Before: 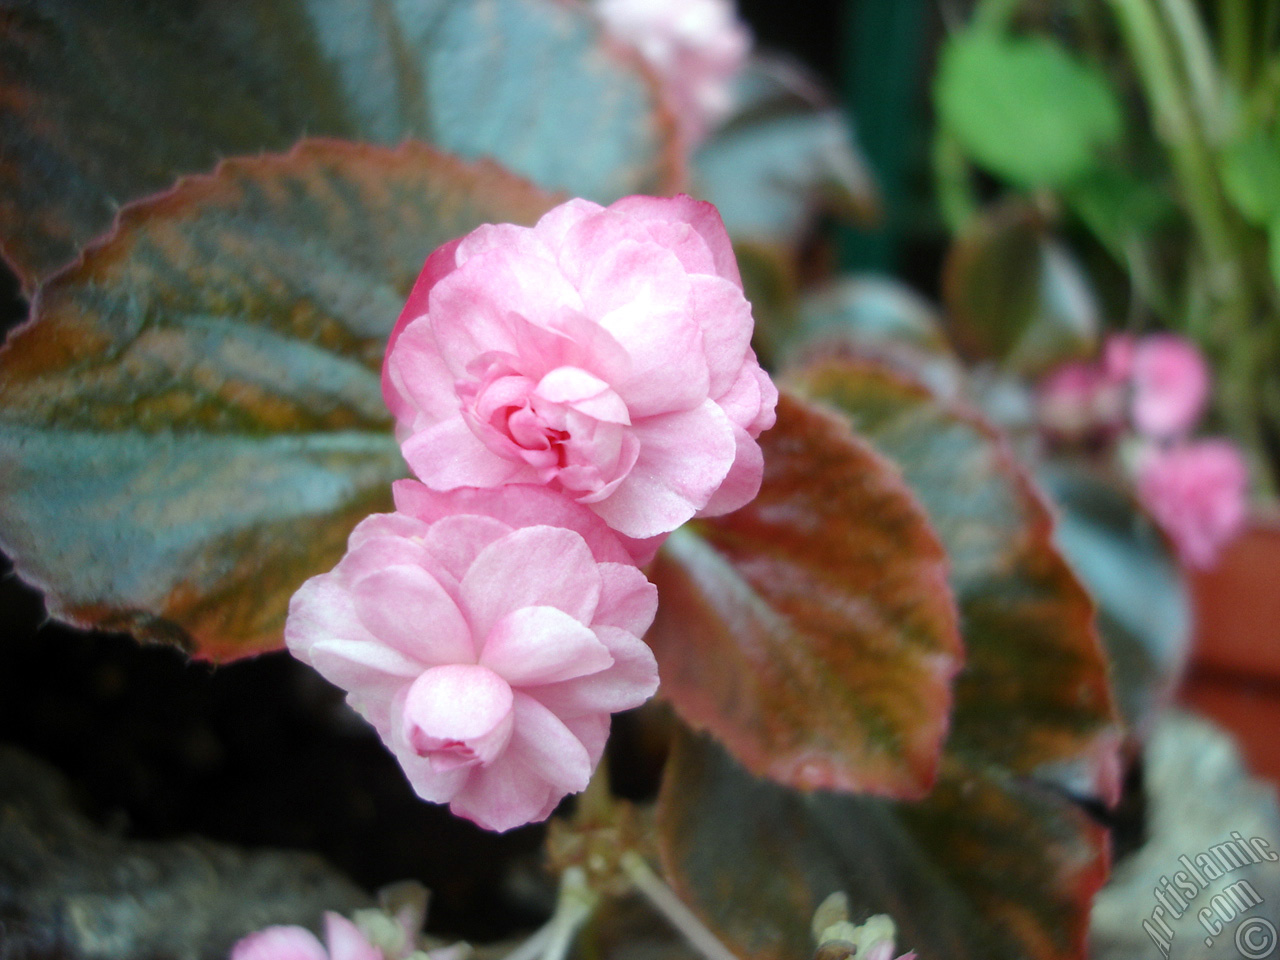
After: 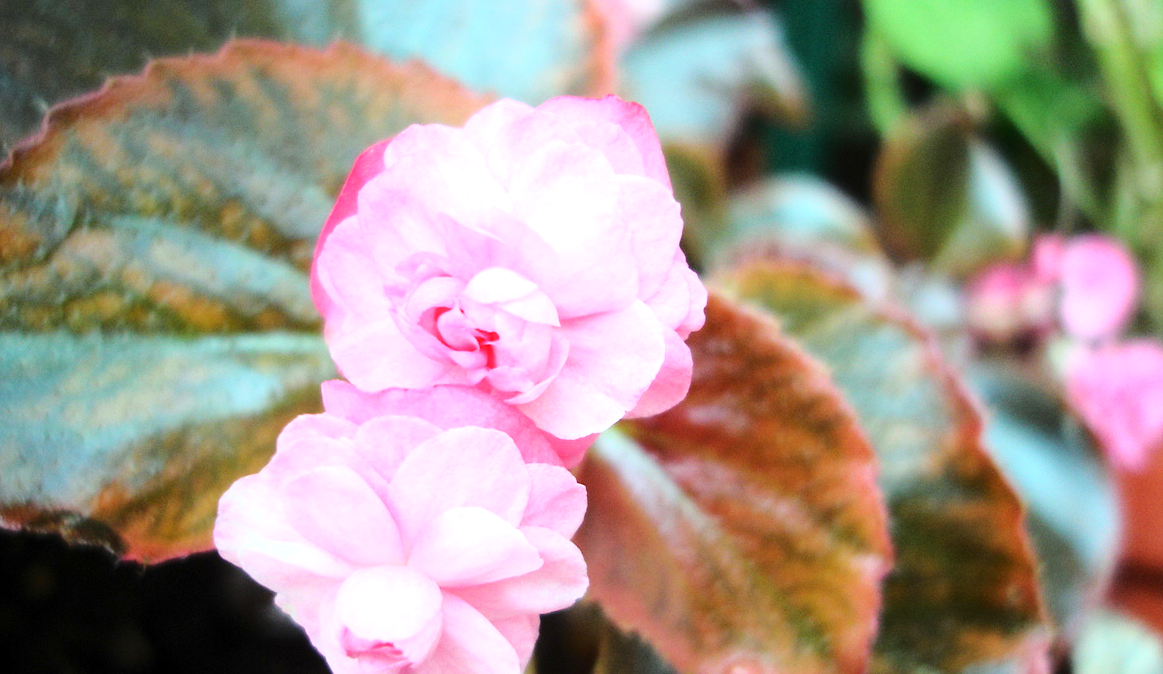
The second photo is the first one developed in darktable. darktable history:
base curve: curves: ch0 [(0, 0) (0.028, 0.03) (0.121, 0.232) (0.46, 0.748) (0.859, 0.968) (1, 1)]
exposure: exposure 0.426 EV, compensate highlight preservation false
crop: left 5.596%, top 10.314%, right 3.534%, bottom 19.395%
